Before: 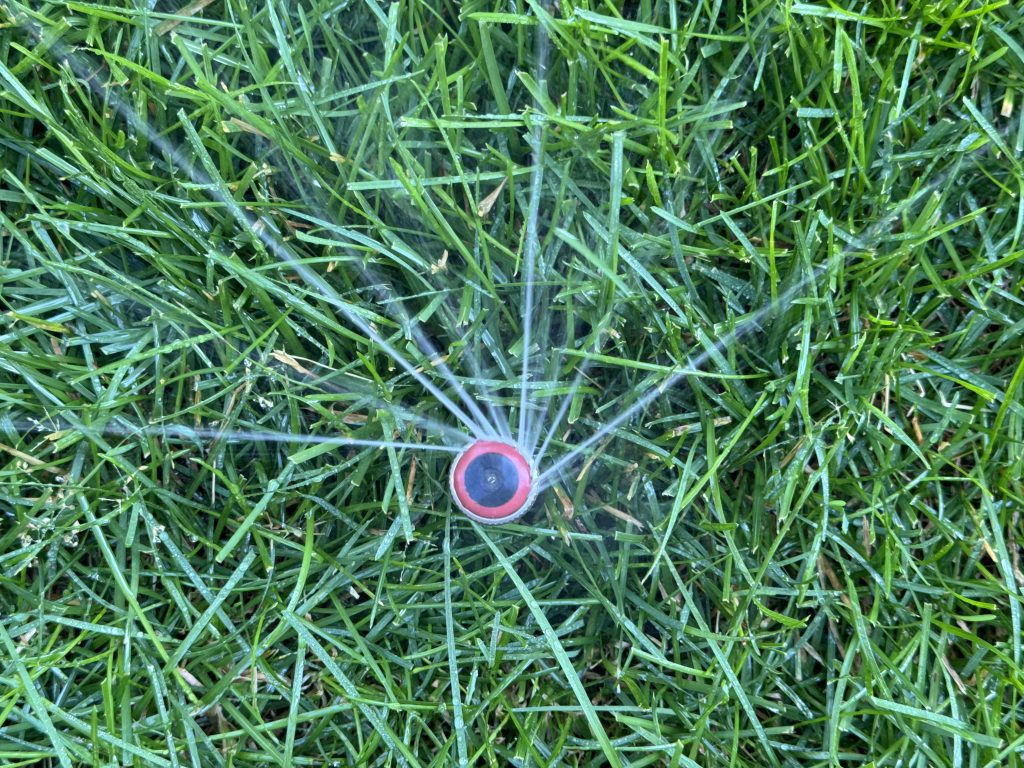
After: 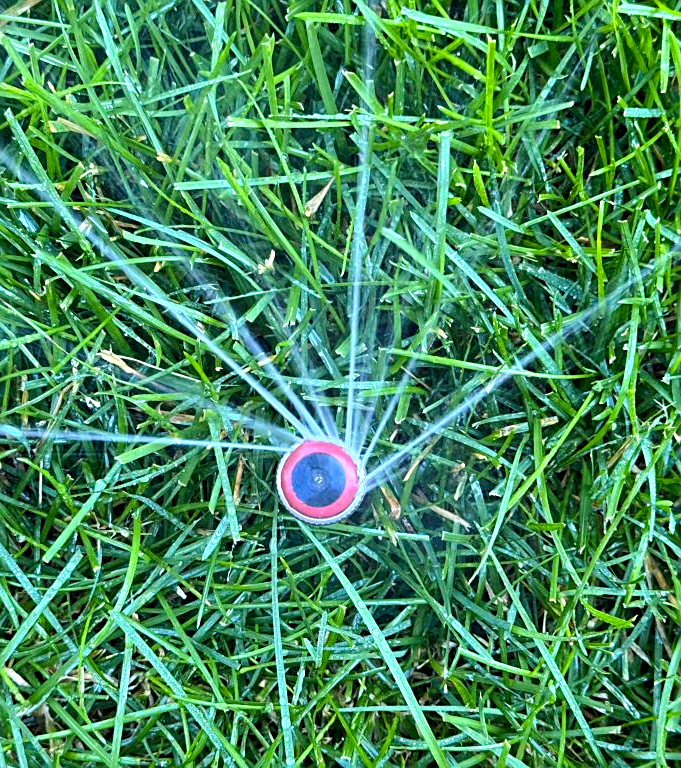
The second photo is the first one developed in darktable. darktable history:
tone equalizer: -8 EV -0.417 EV, -7 EV -0.389 EV, -6 EV -0.333 EV, -5 EV -0.222 EV, -3 EV 0.222 EV, -2 EV 0.333 EV, -1 EV 0.389 EV, +0 EV 0.417 EV, edges refinement/feathering 500, mask exposure compensation -1.57 EV, preserve details no
sharpen: on, module defaults
color balance rgb: perceptual saturation grading › global saturation 25%, perceptual brilliance grading › mid-tones 10%, perceptual brilliance grading › shadows 15%, global vibrance 20%
crop: left 16.899%, right 16.556%
